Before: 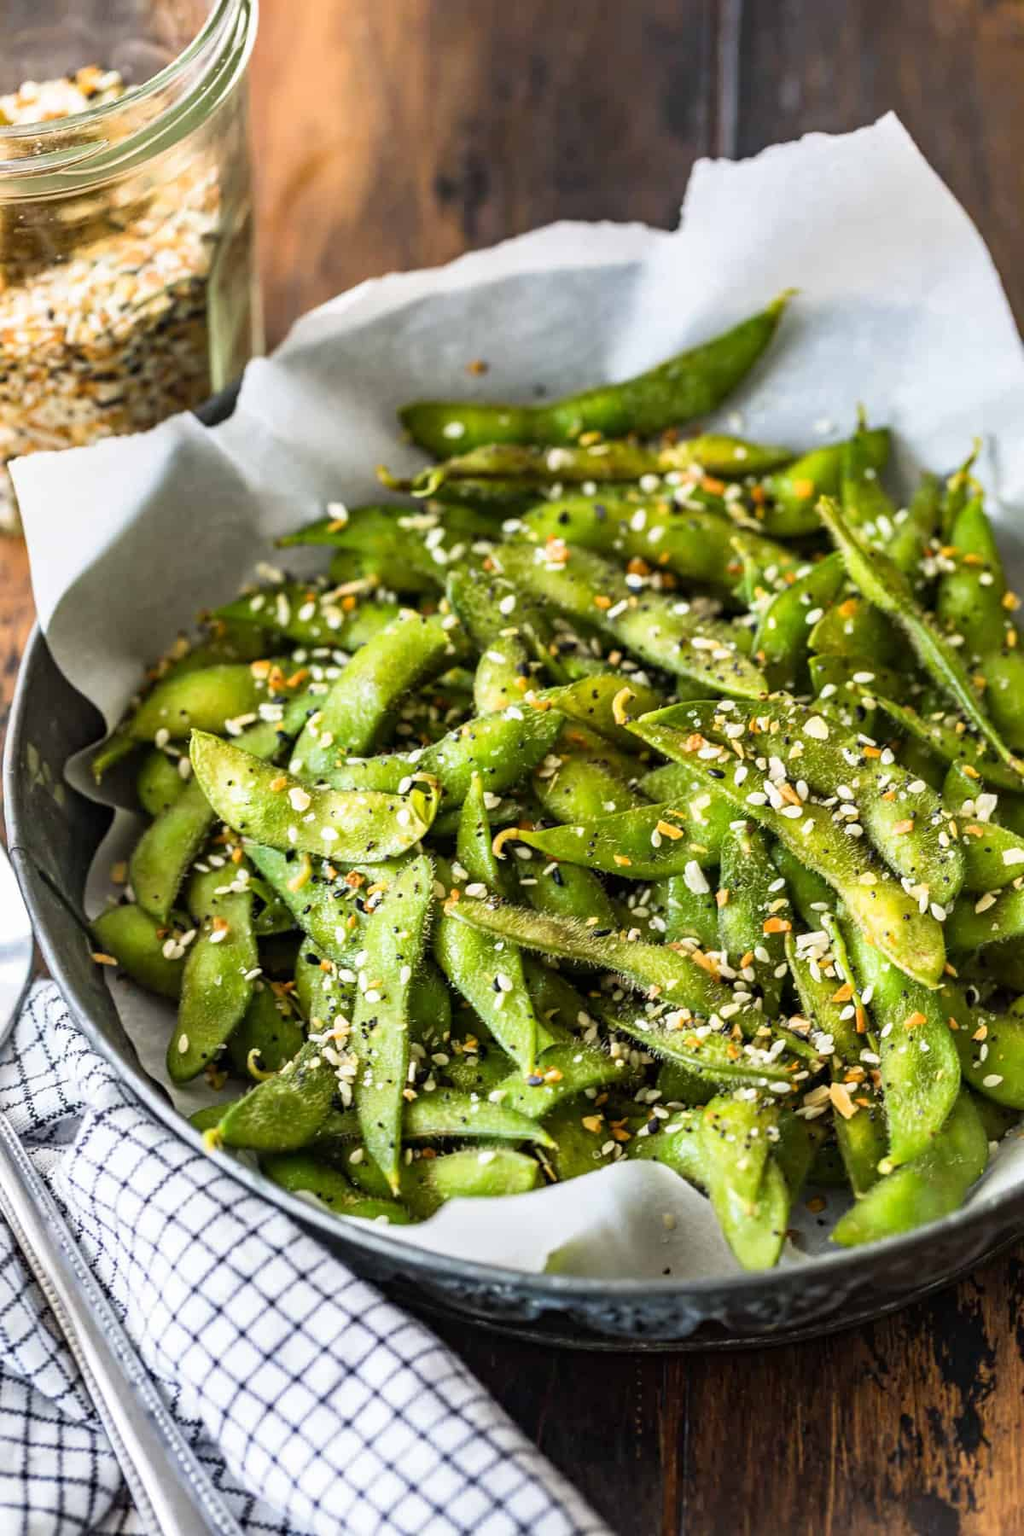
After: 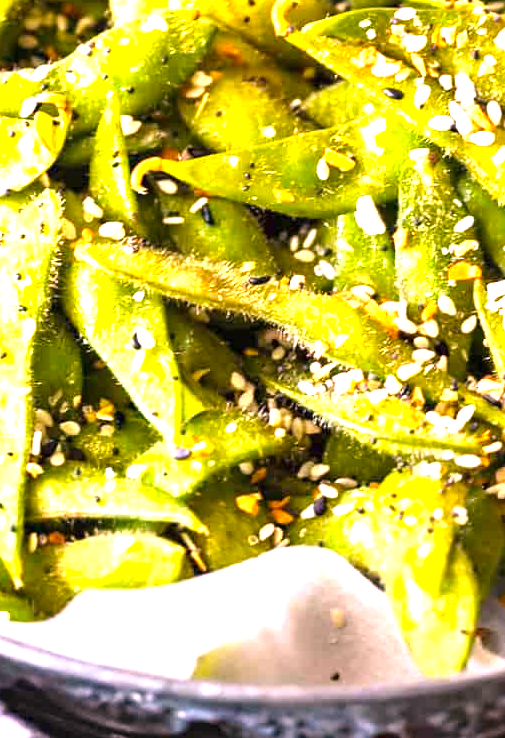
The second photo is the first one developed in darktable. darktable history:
white balance: red 1.188, blue 1.11
color calibration: output colorfulness [0, 0.315, 0, 0], x 0.341, y 0.355, temperature 5166 K
exposure: black level correction 0, exposure 1.3 EV, compensate highlight preservation false
crop: left 37.221%, top 45.169%, right 20.63%, bottom 13.777%
